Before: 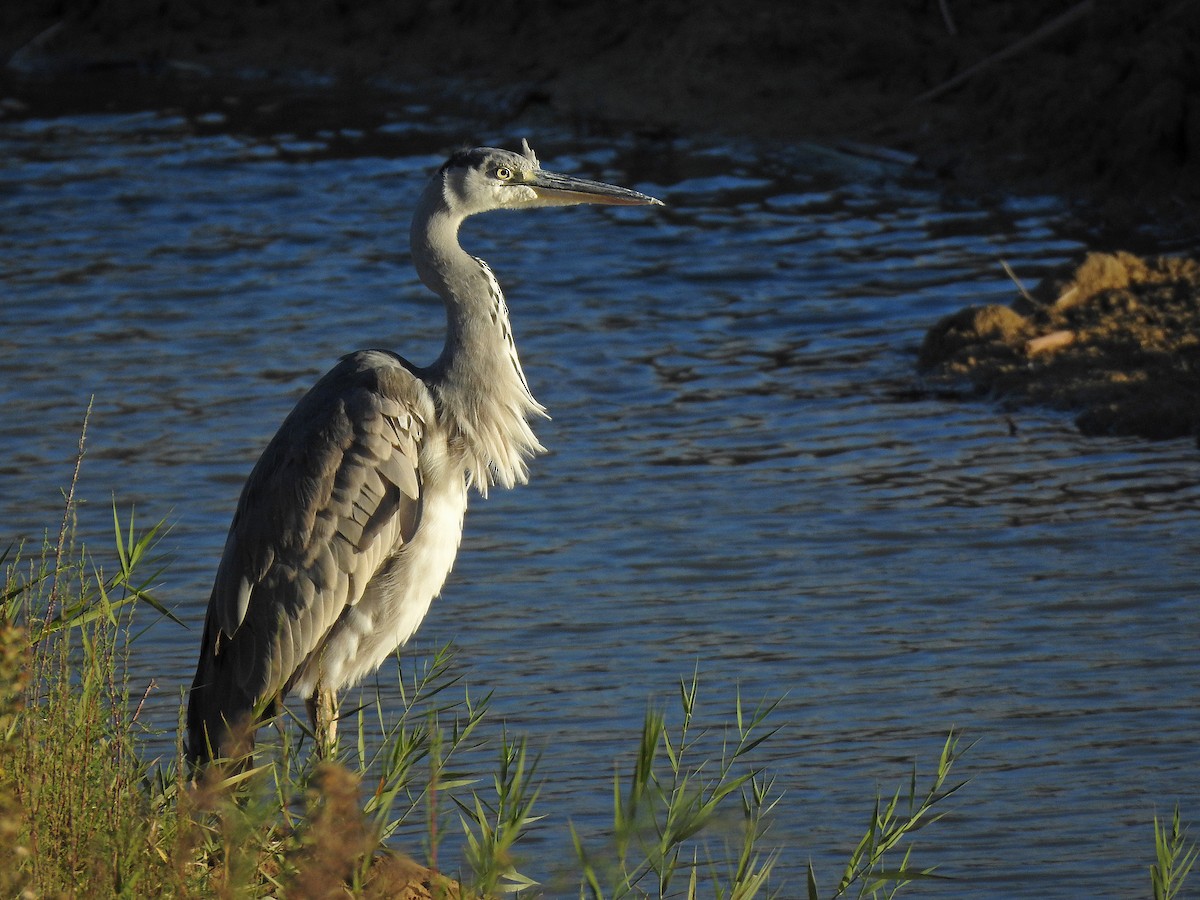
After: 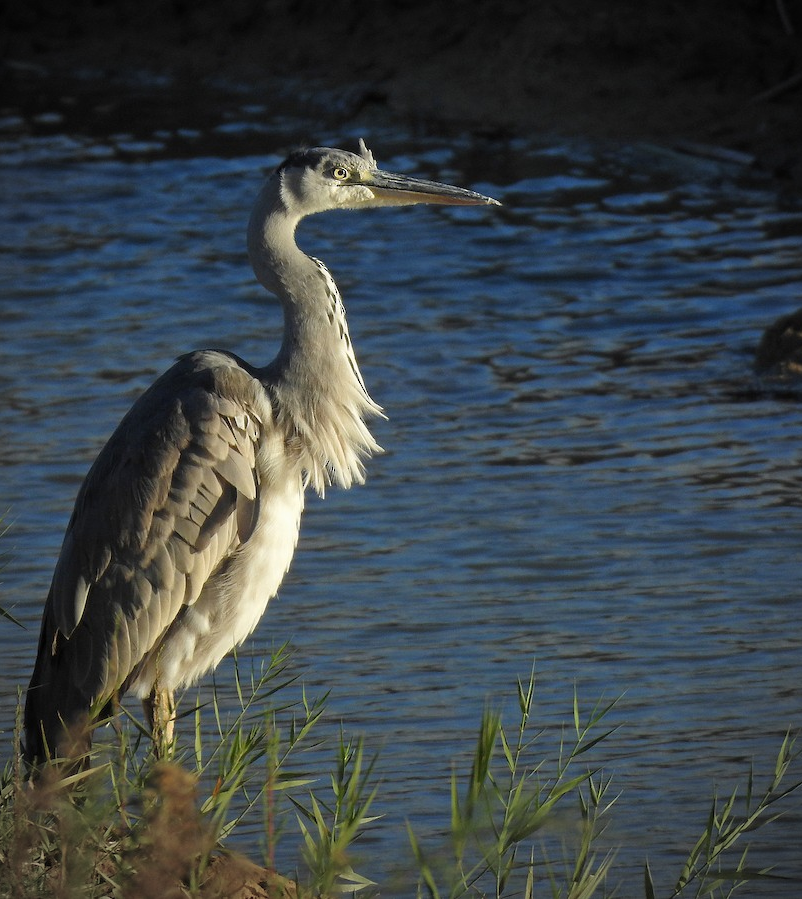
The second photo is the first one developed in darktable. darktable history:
crop and rotate: left 13.61%, right 19.513%
vignetting: on, module defaults
